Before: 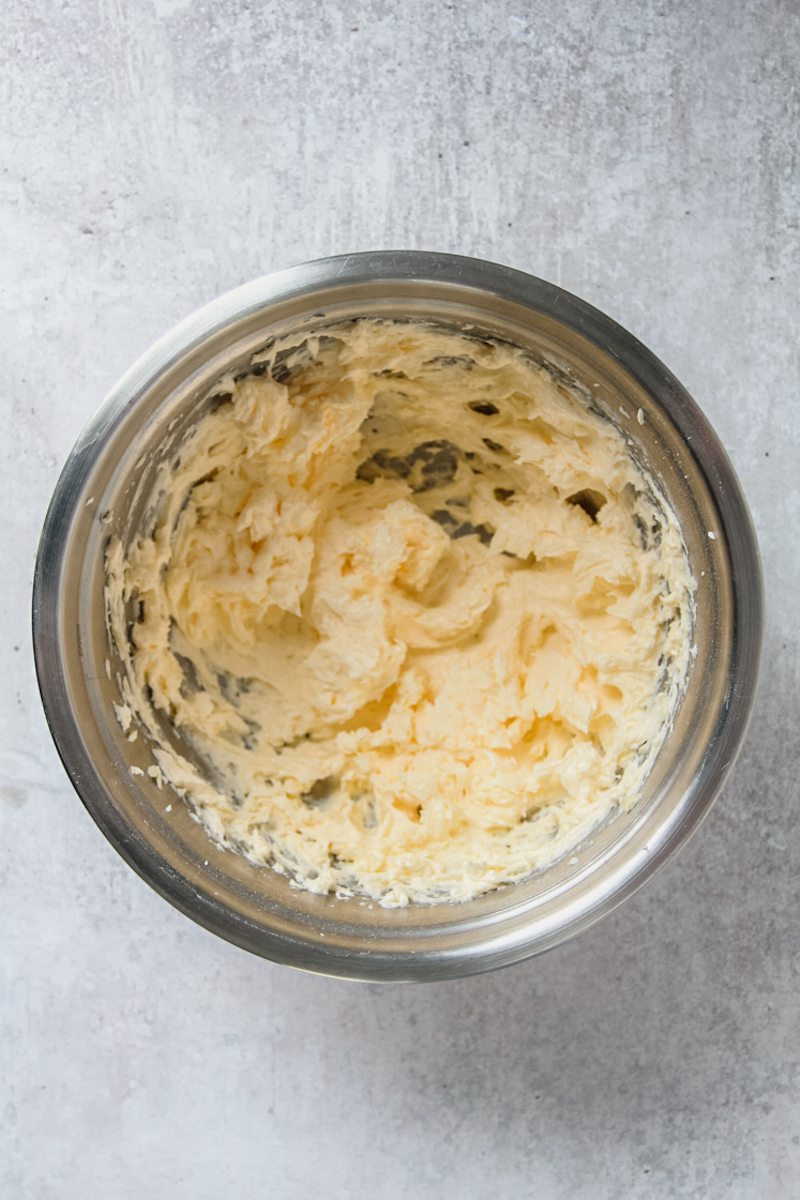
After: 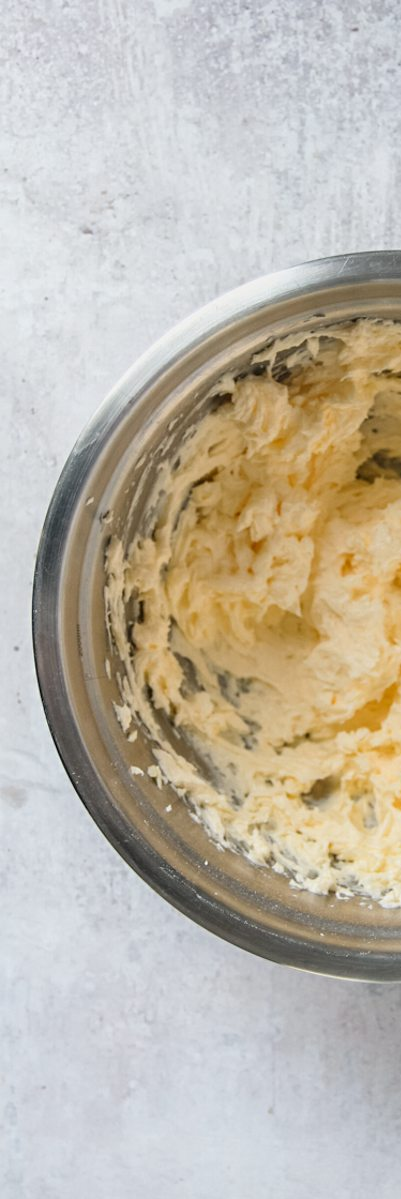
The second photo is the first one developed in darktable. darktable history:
crop and rotate: left 0.013%, right 49.781%
